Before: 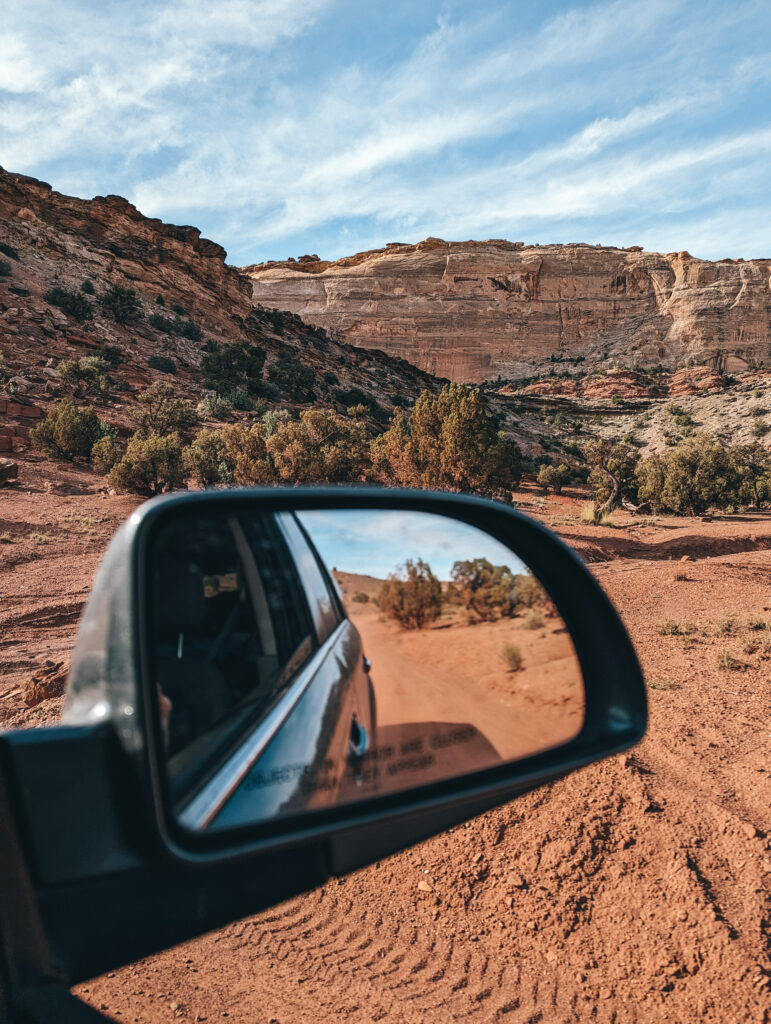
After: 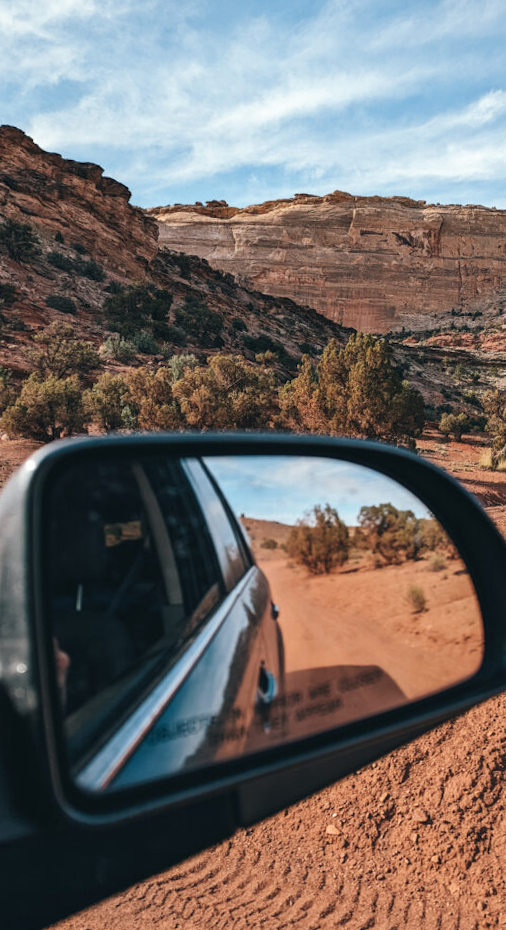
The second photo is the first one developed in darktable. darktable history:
crop and rotate: left 15.754%, right 17.579%
rotate and perspective: rotation -0.013°, lens shift (vertical) -0.027, lens shift (horizontal) 0.178, crop left 0.016, crop right 0.989, crop top 0.082, crop bottom 0.918
